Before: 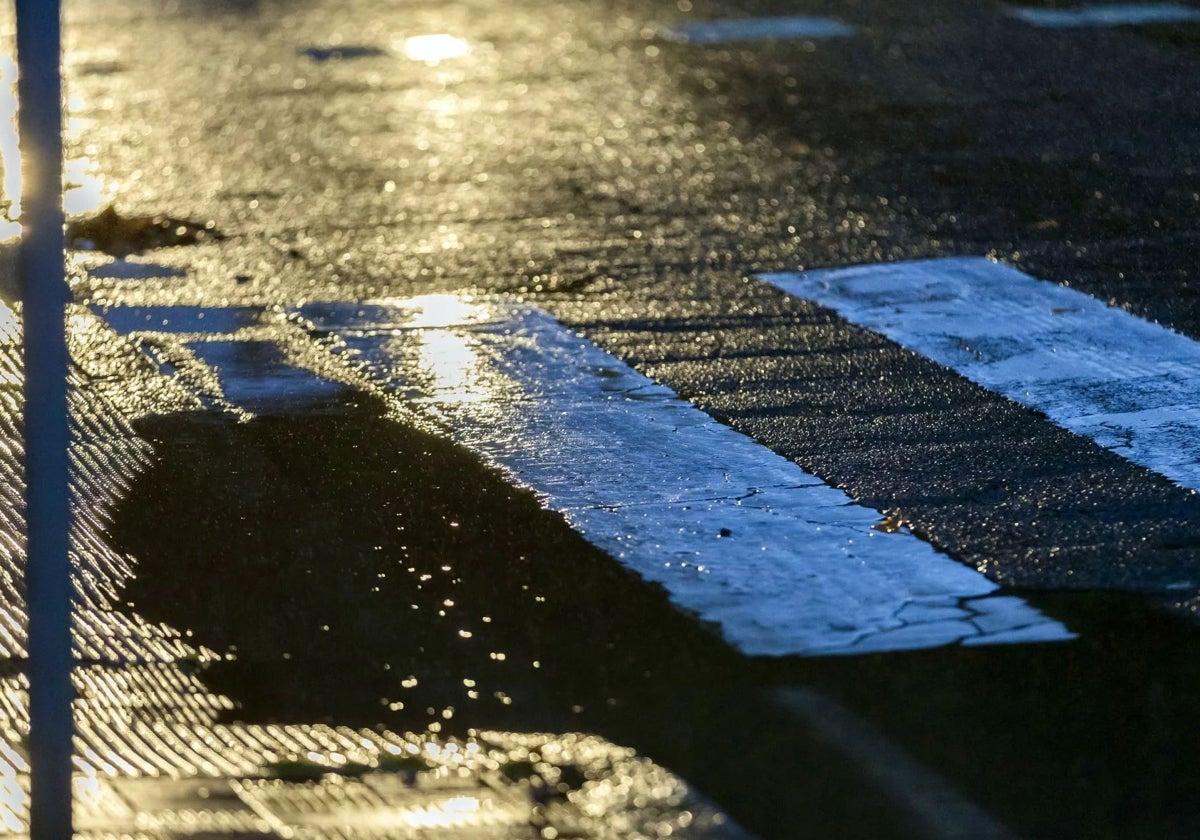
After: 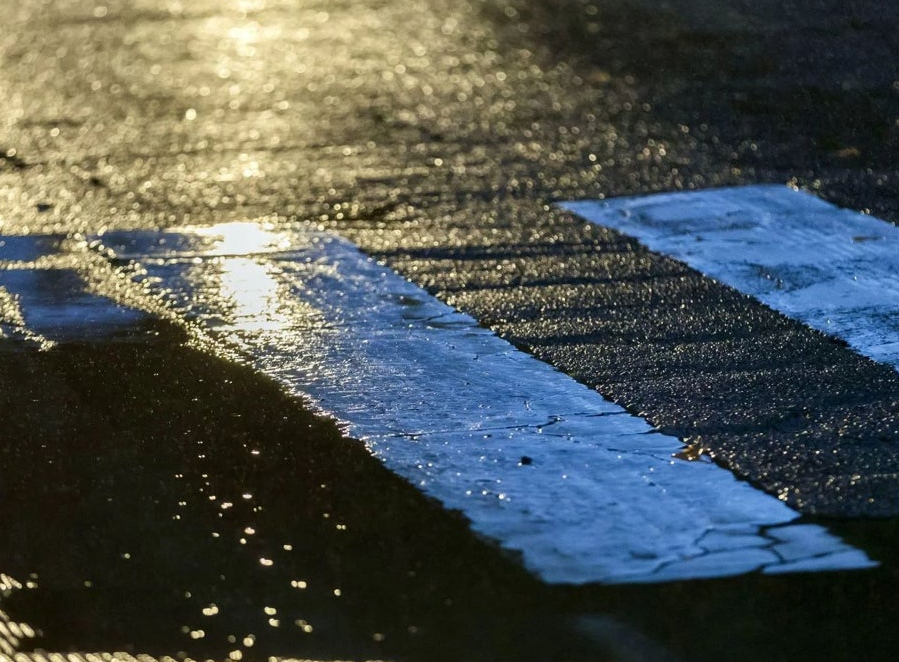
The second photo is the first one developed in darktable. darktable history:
crop: left 16.65%, top 8.679%, right 8.429%, bottom 12.469%
